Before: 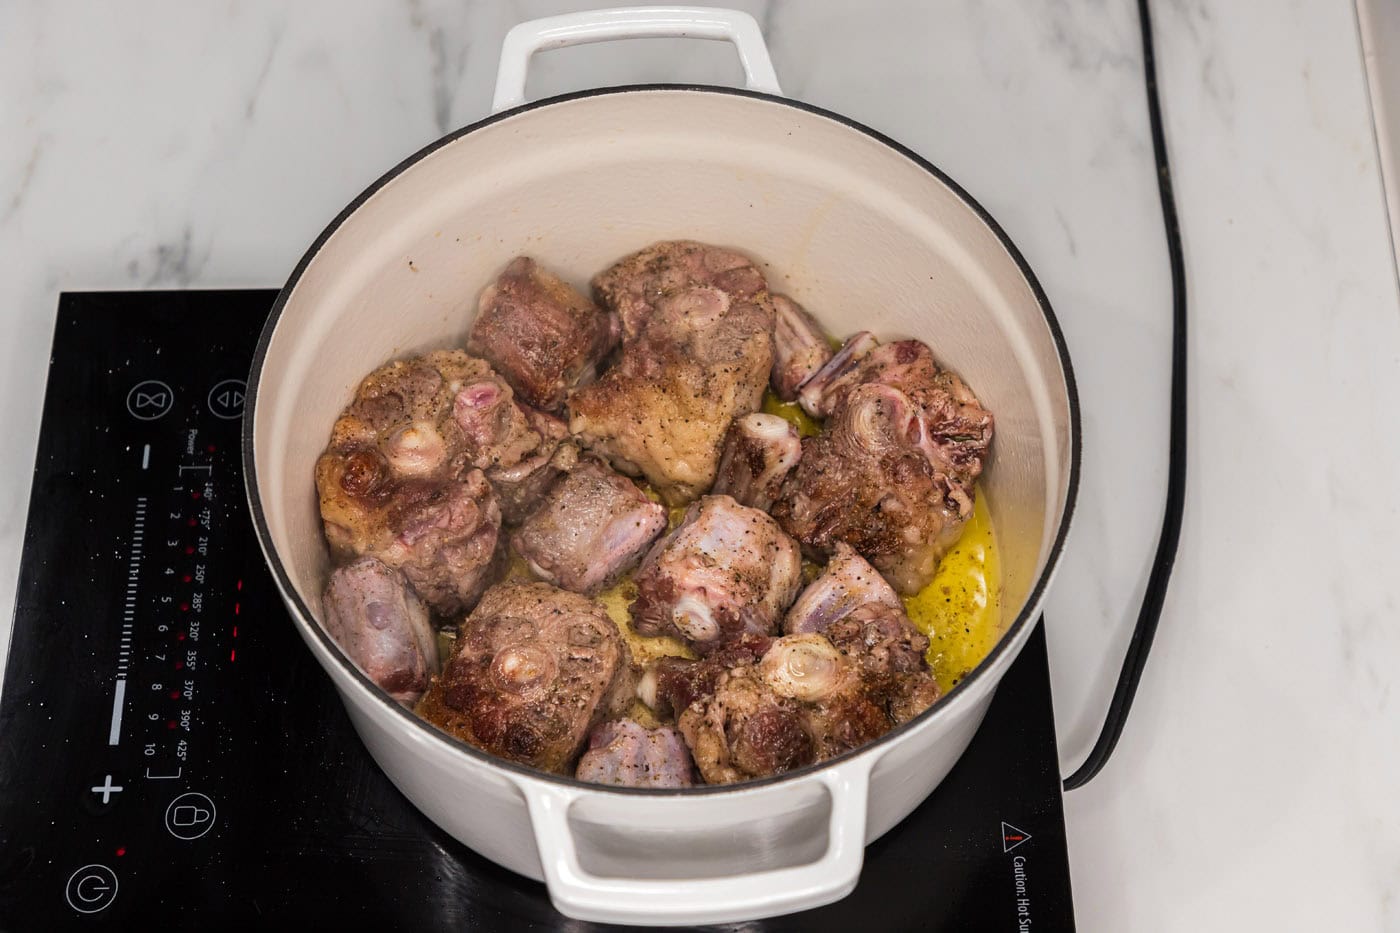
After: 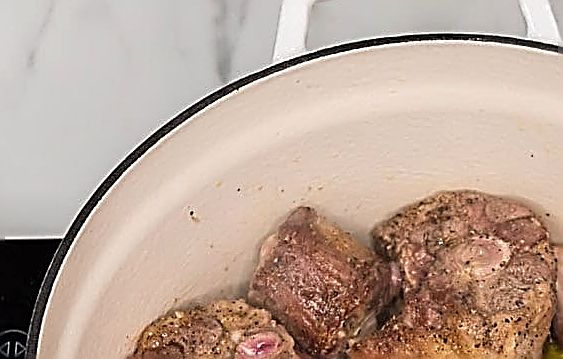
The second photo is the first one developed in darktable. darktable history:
exposure: exposure 0.203 EV, compensate exposure bias true, compensate highlight preservation false
sharpen: amount 1.99
tone equalizer: on, module defaults
crop: left 15.666%, top 5.458%, right 44.067%, bottom 56.062%
